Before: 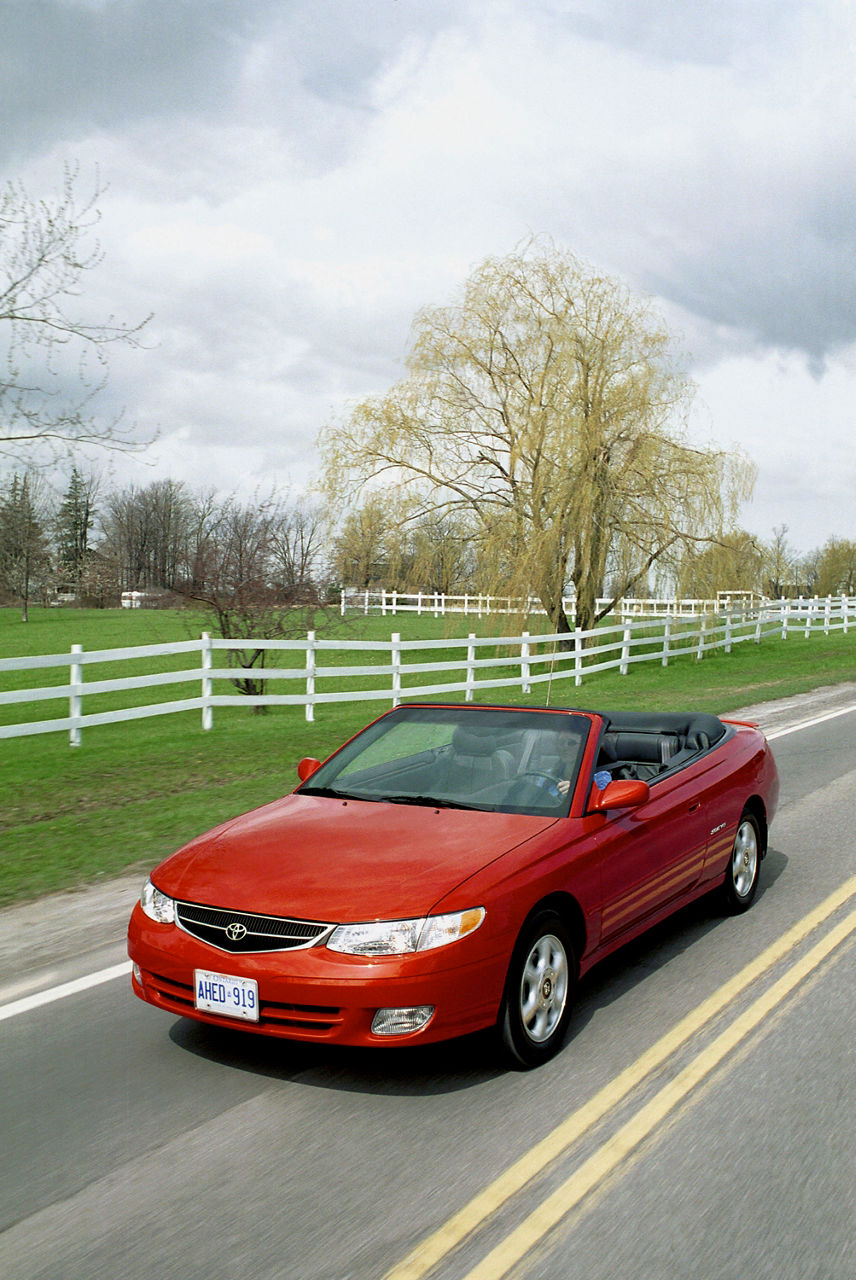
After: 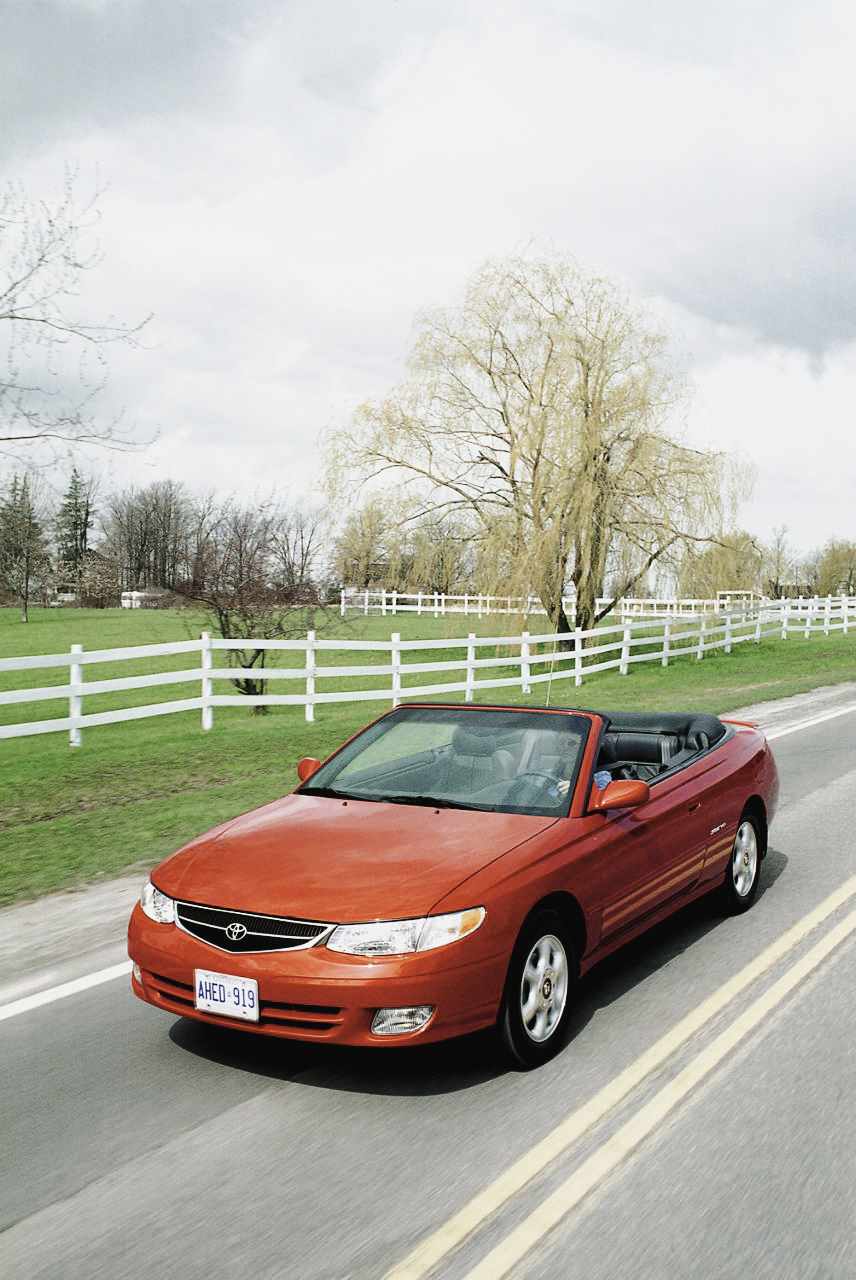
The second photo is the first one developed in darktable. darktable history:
contrast brightness saturation: contrast -0.05, saturation -0.41
base curve: curves: ch0 [(0, 0) (0.036, 0.025) (0.121, 0.166) (0.206, 0.329) (0.605, 0.79) (1, 1)], preserve colors none
white balance: emerald 1
